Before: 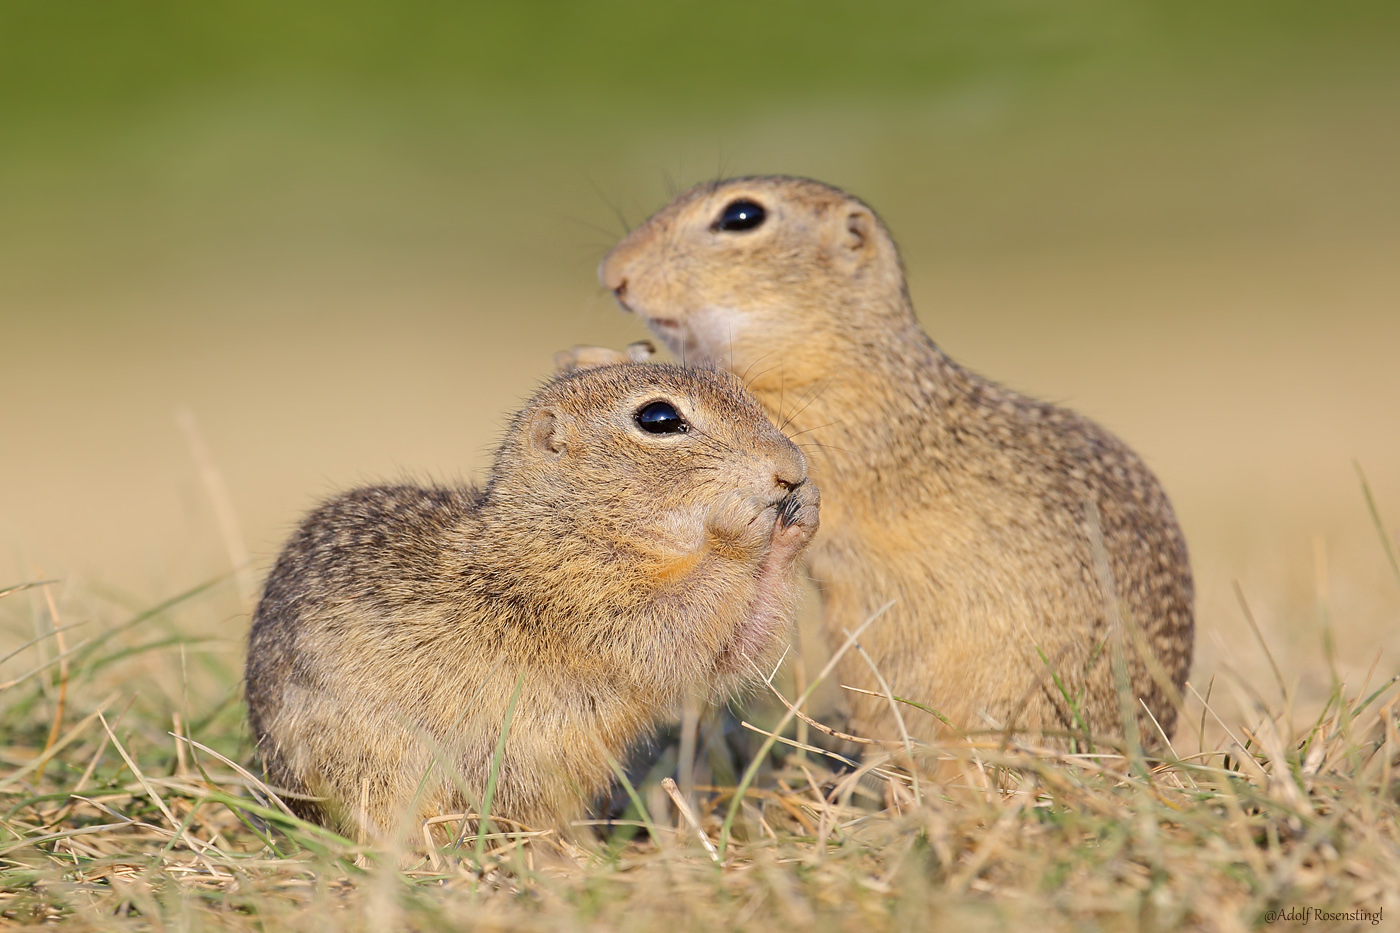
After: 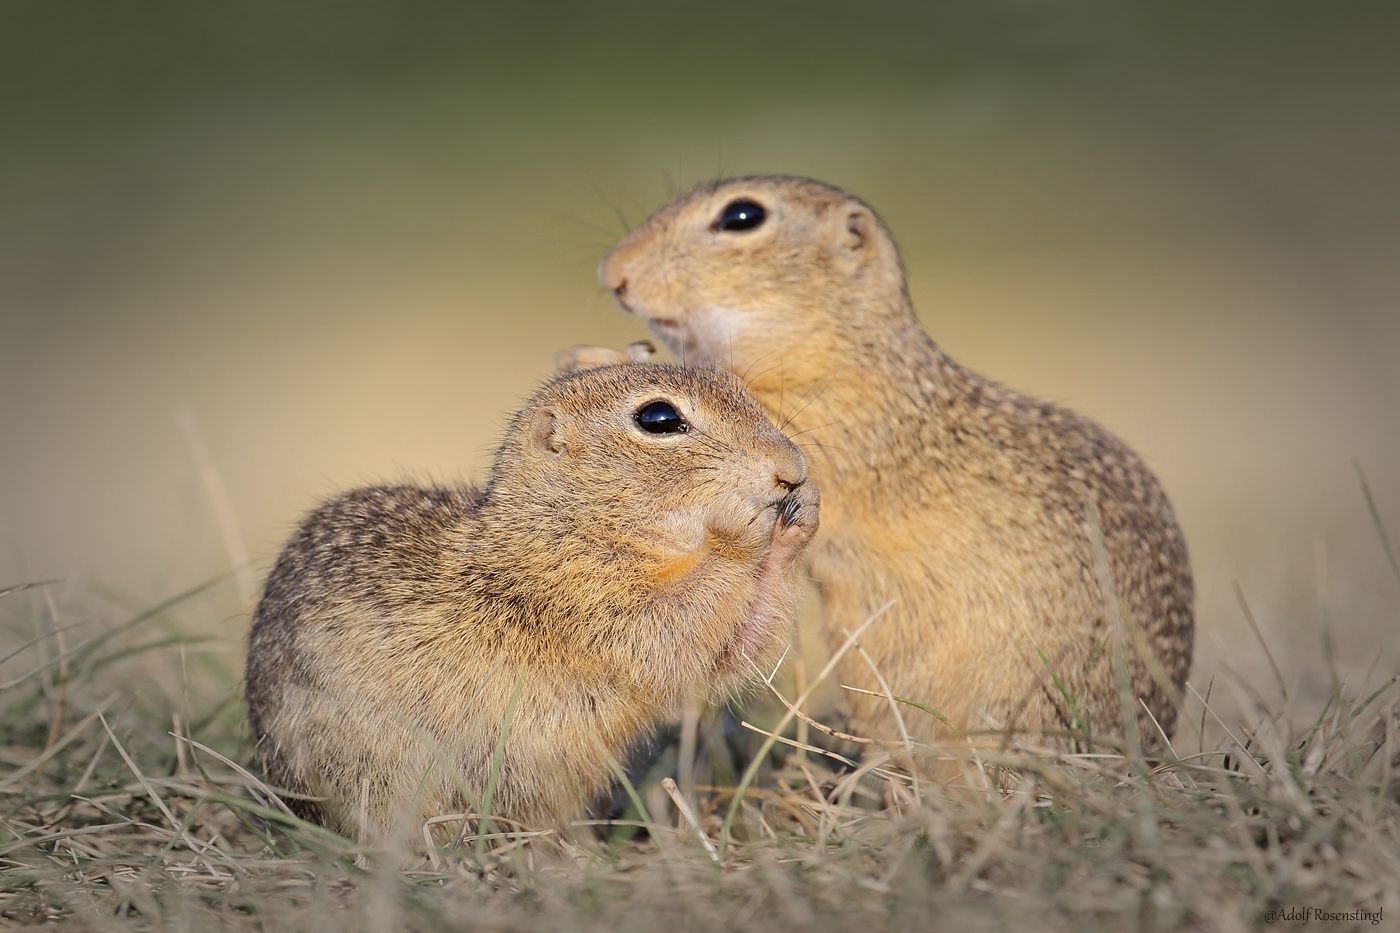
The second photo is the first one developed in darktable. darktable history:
vignetting: fall-off start 48.82%, automatic ratio true, width/height ratio 1.284
